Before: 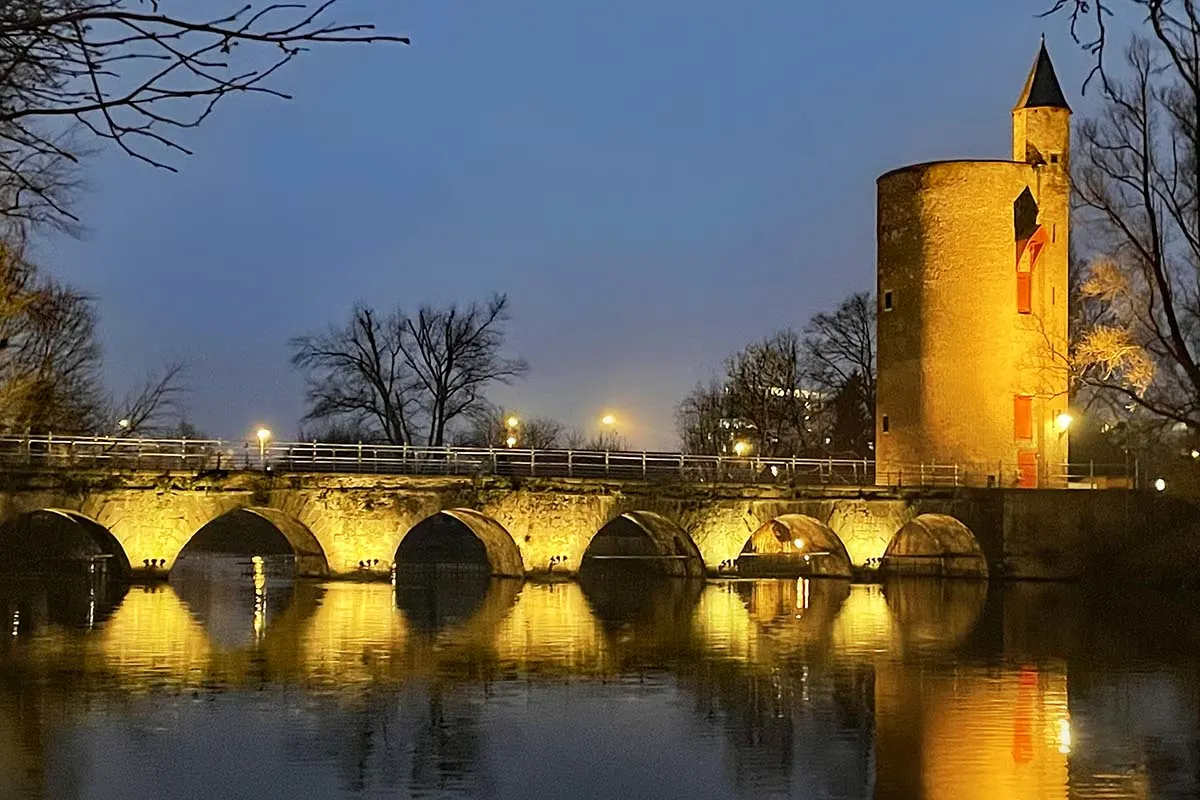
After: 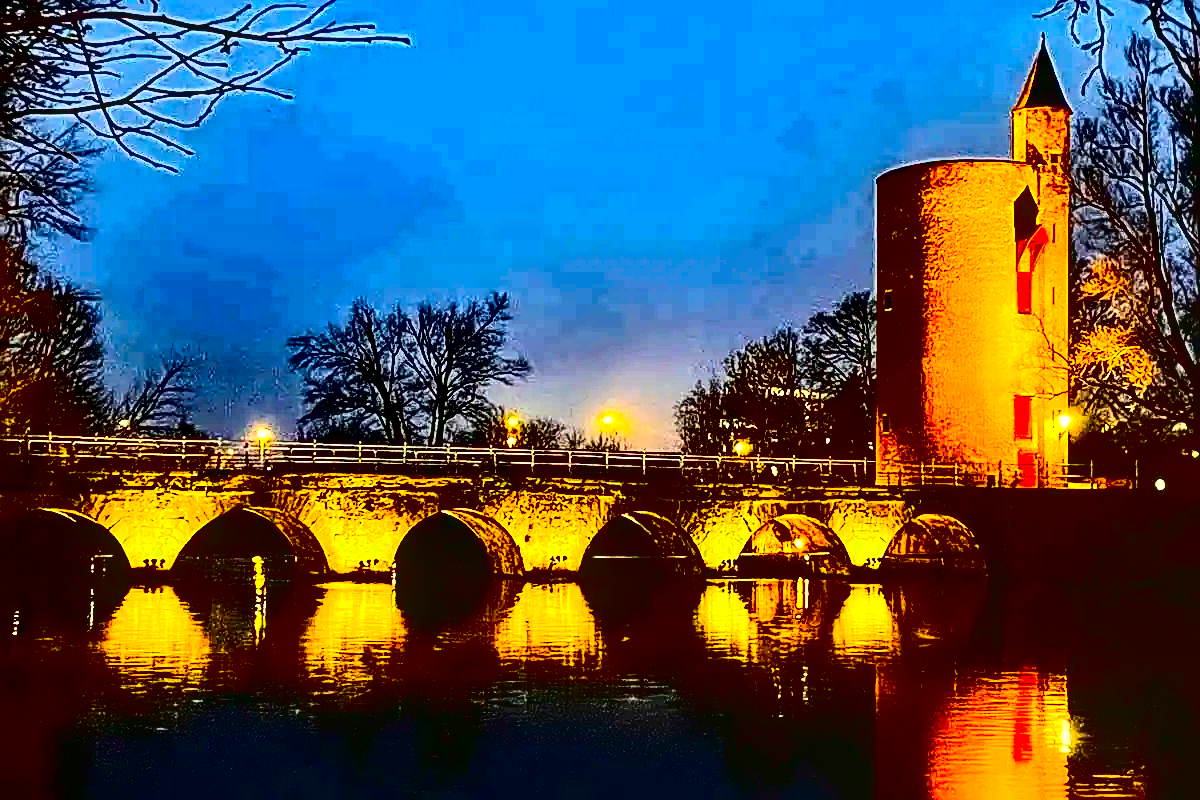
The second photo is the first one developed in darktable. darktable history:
exposure: black level correction 0, exposure 0.696 EV, compensate highlight preservation false
contrast brightness saturation: contrast 0.769, brightness -0.993, saturation 0.986
sharpen: radius 2.685, amount 0.66
local contrast: highlights 61%, detail 143%, midtone range 0.435
